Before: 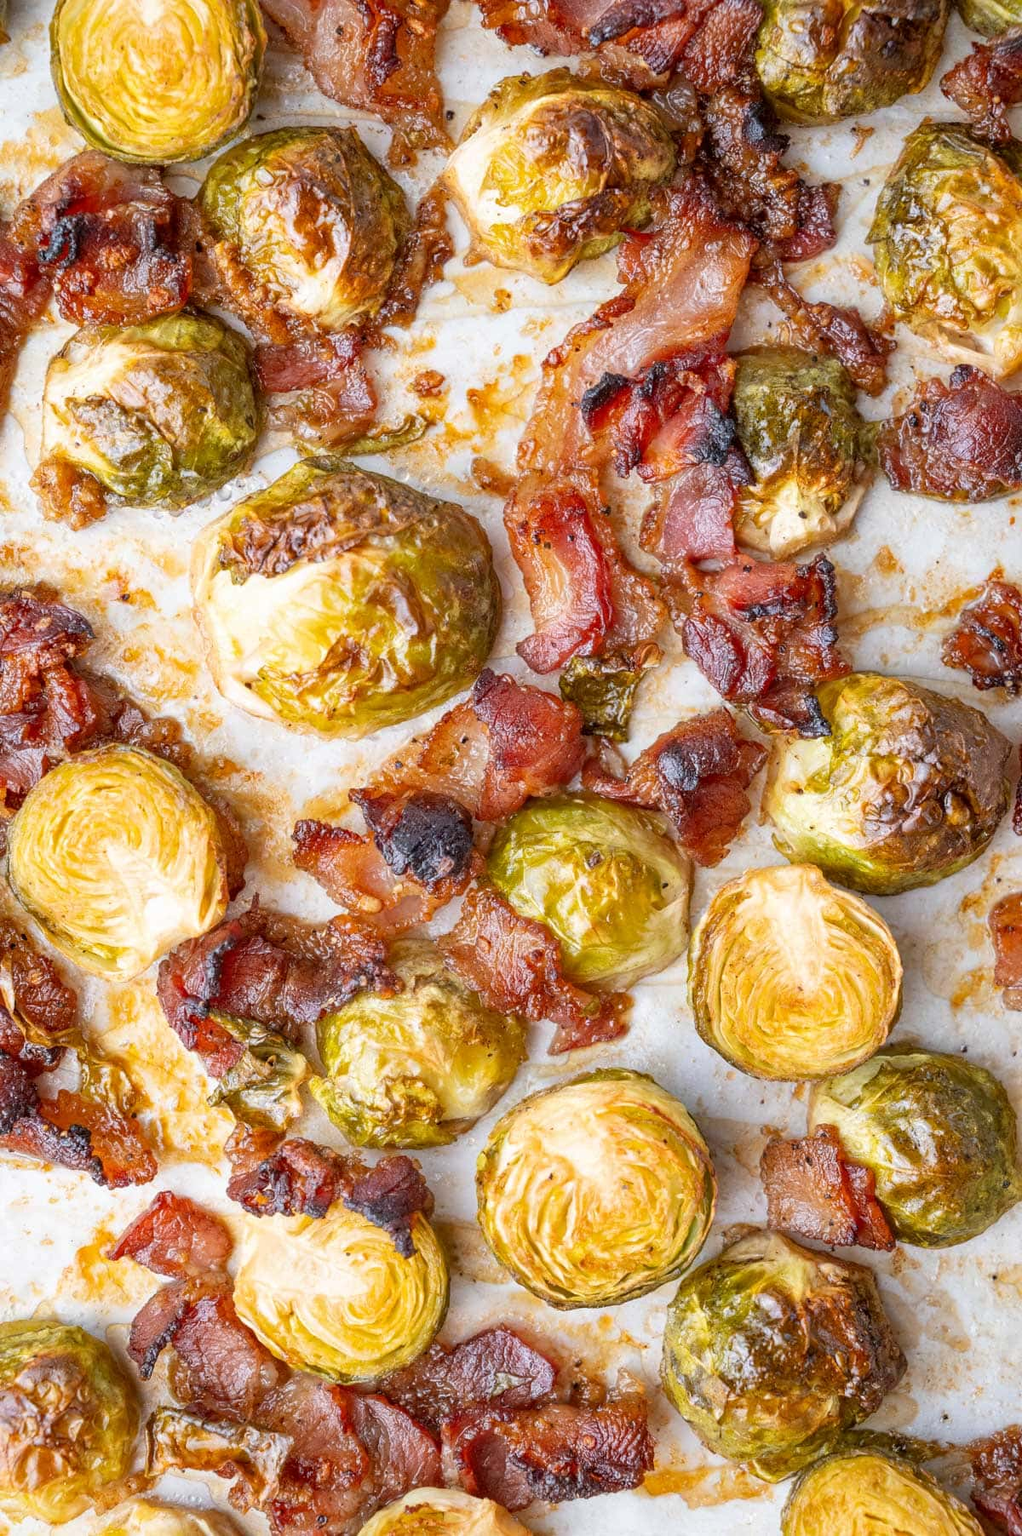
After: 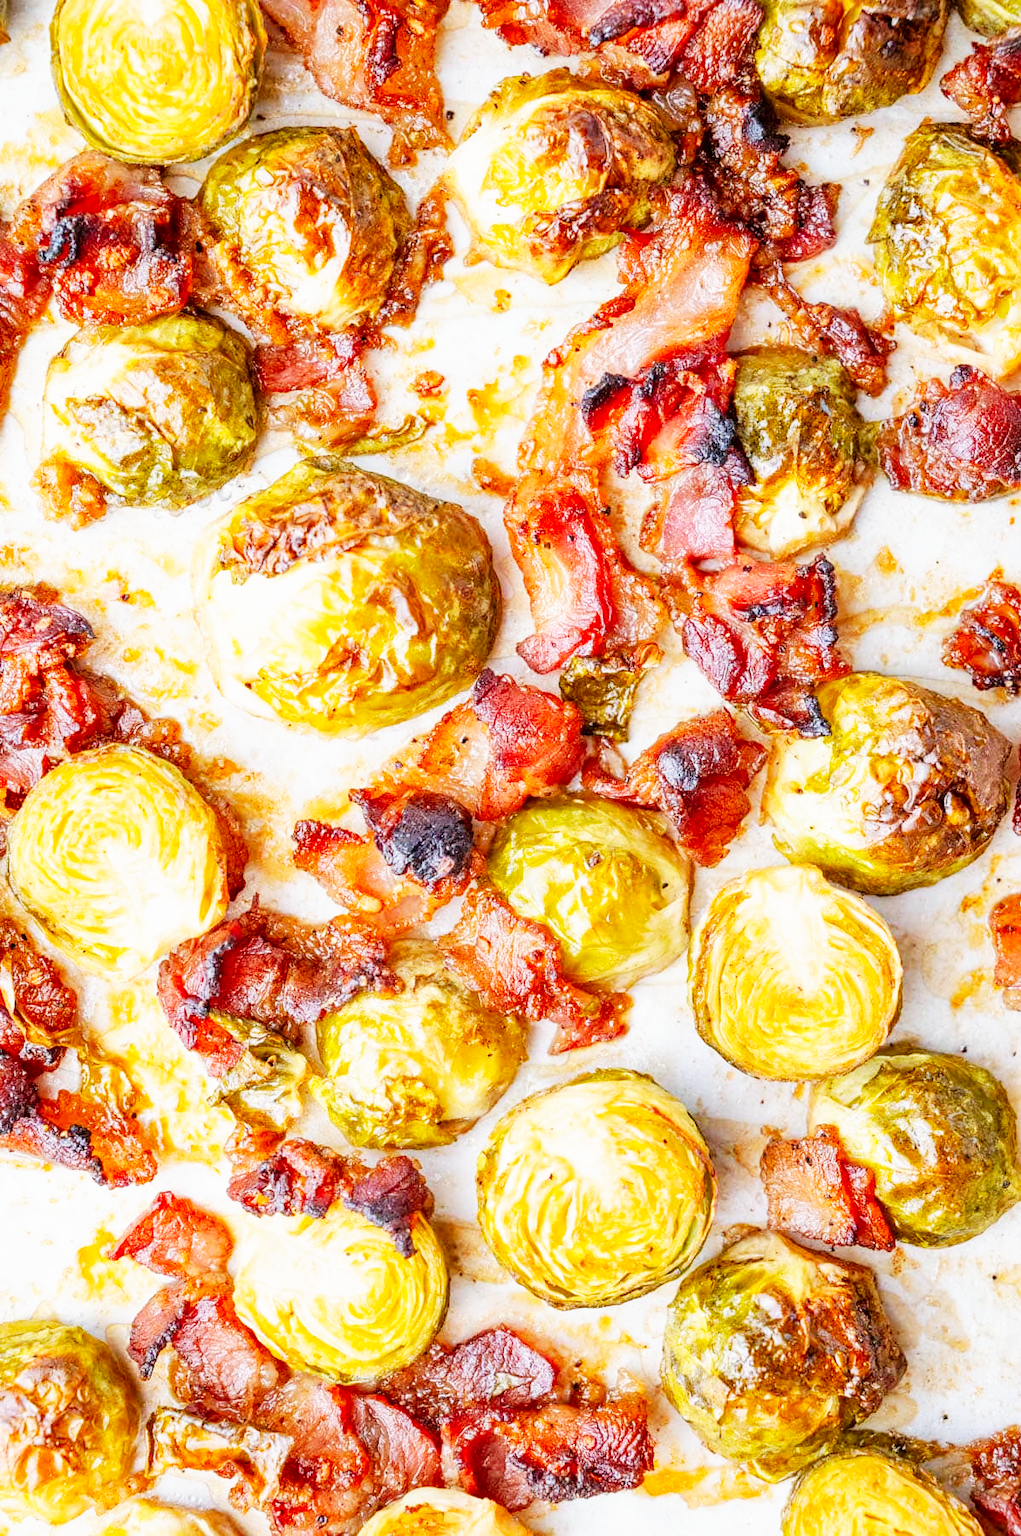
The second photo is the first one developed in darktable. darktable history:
base curve: curves: ch0 [(0, 0) (0.007, 0.004) (0.027, 0.03) (0.046, 0.07) (0.207, 0.54) (0.442, 0.872) (0.673, 0.972) (1, 1)], preserve colors none
tone equalizer: -8 EV 0.25 EV, -7 EV 0.417 EV, -6 EV 0.417 EV, -5 EV 0.25 EV, -3 EV -0.25 EV, -2 EV -0.417 EV, -1 EV -0.417 EV, +0 EV -0.25 EV, edges refinement/feathering 500, mask exposure compensation -1.57 EV, preserve details guided filter
